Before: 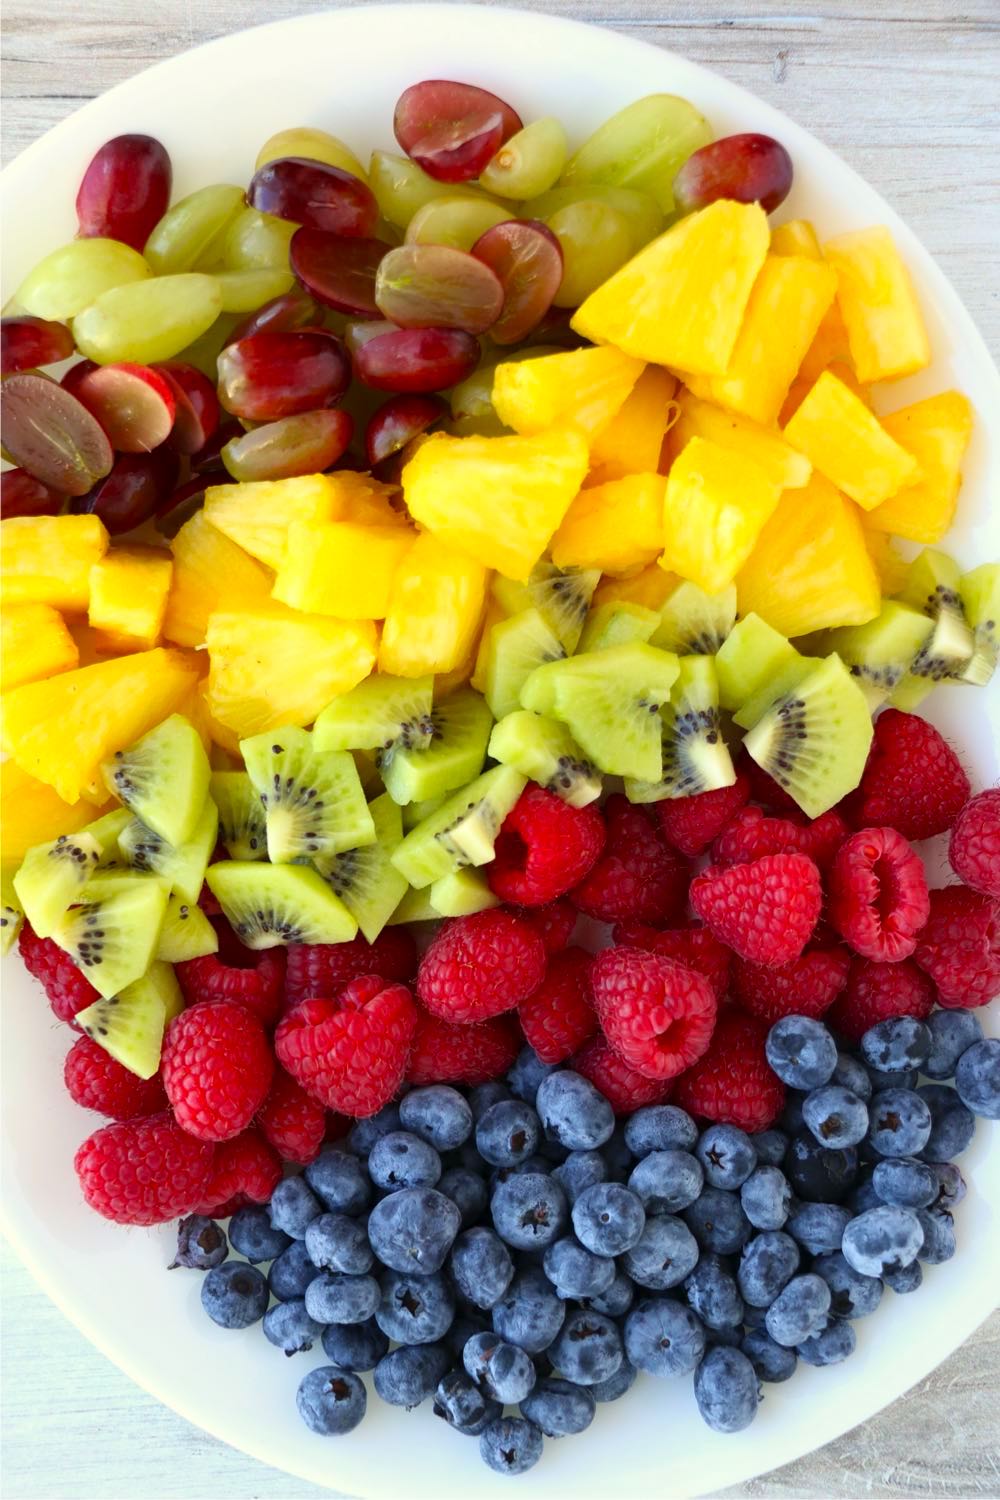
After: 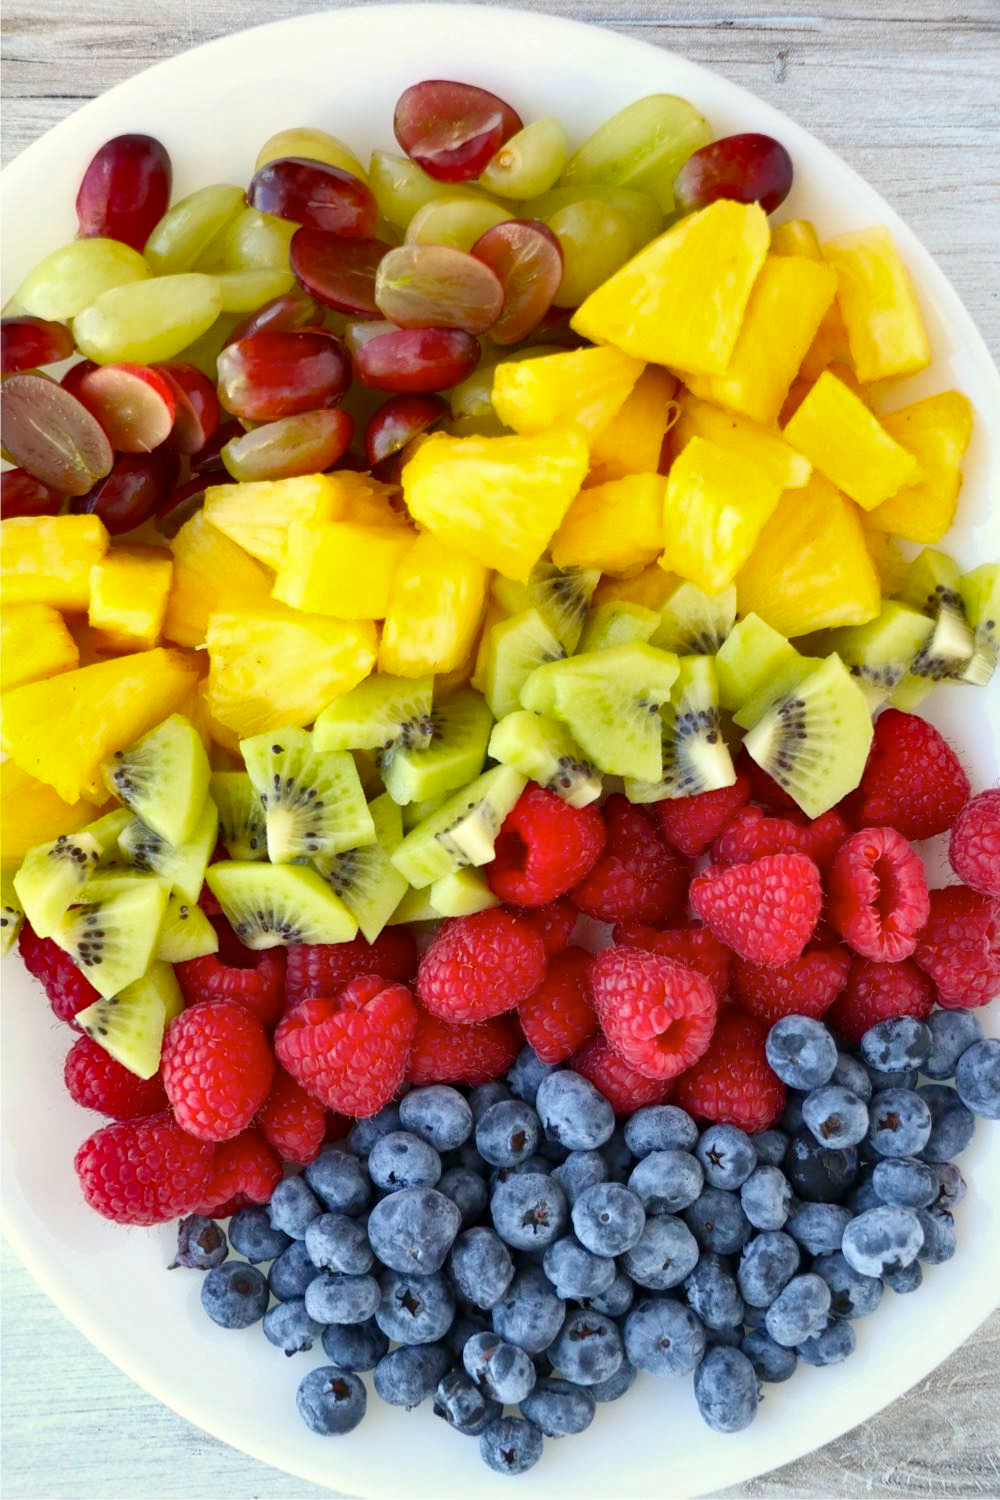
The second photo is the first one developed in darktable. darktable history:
local contrast: mode bilateral grid, contrast 10, coarseness 25, detail 115%, midtone range 0.2
shadows and highlights: soften with gaussian
